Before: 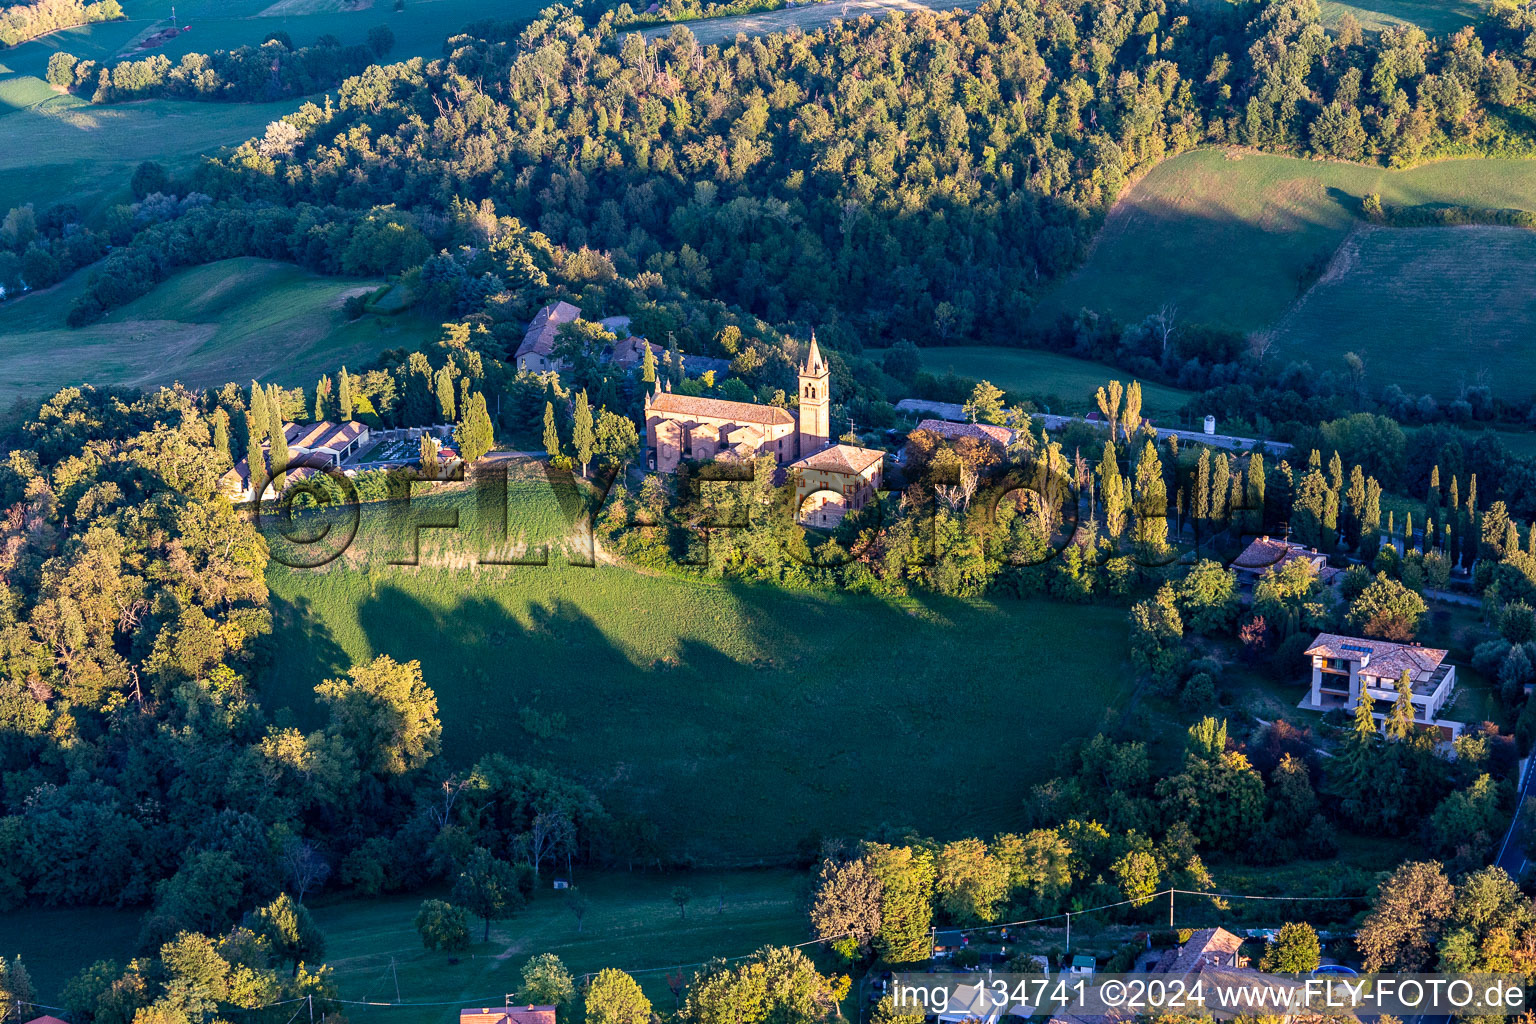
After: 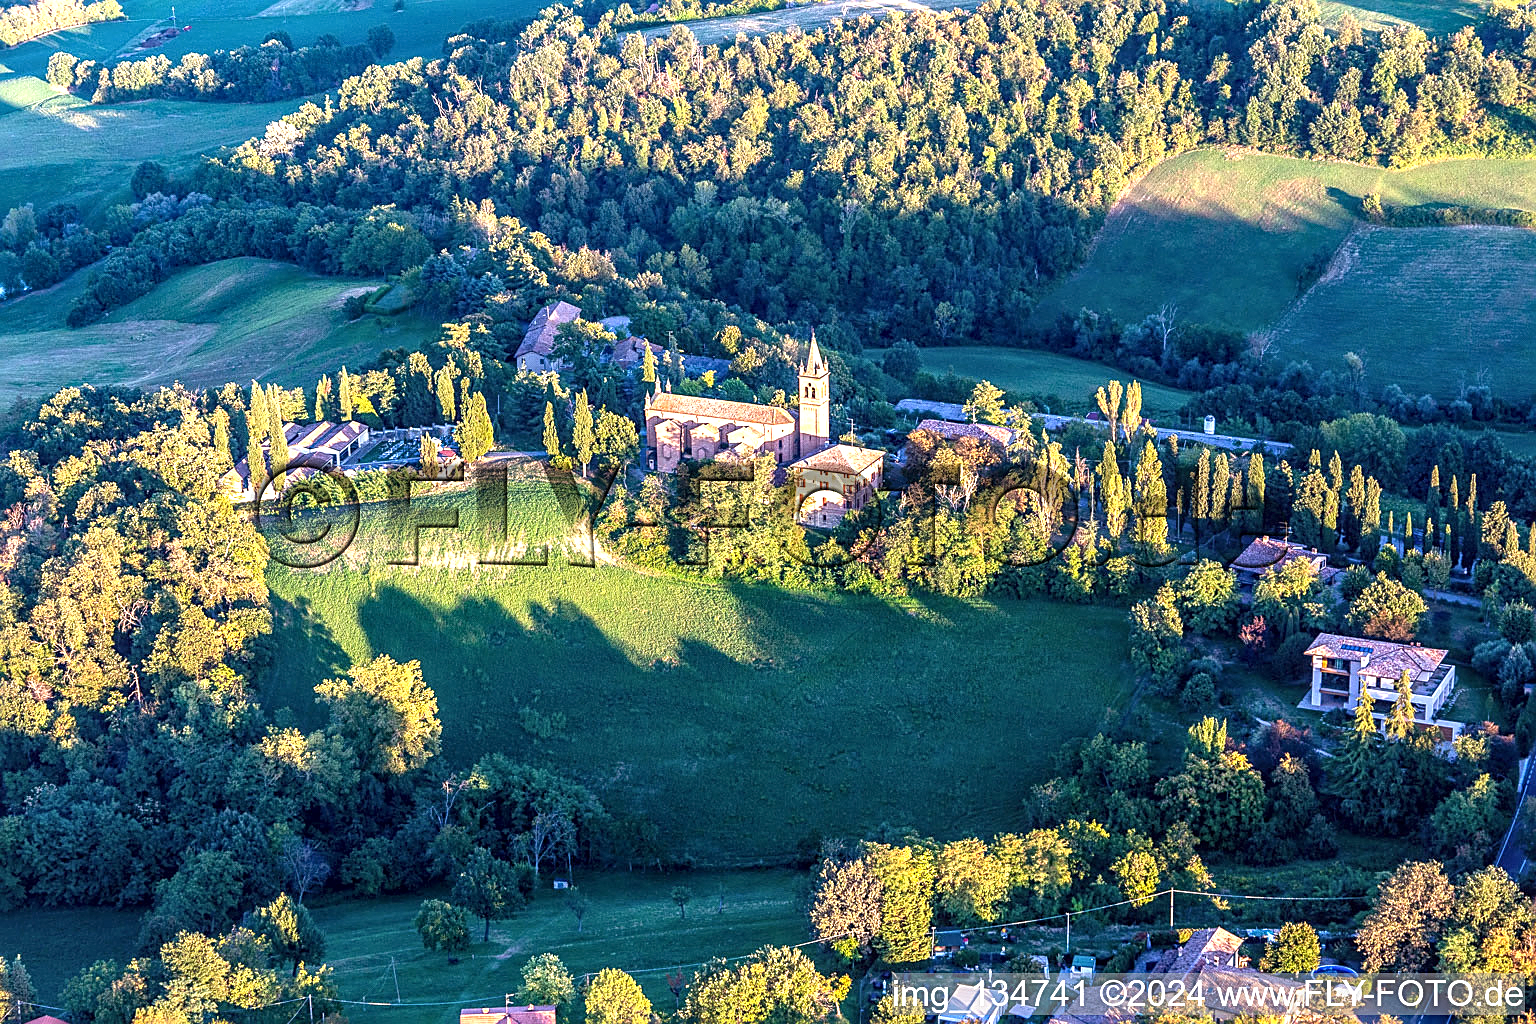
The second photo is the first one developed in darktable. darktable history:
local contrast: on, module defaults
sharpen: amount 0.55
exposure: black level correction 0, exposure 0.877 EV, compensate exposure bias true, compensate highlight preservation false
